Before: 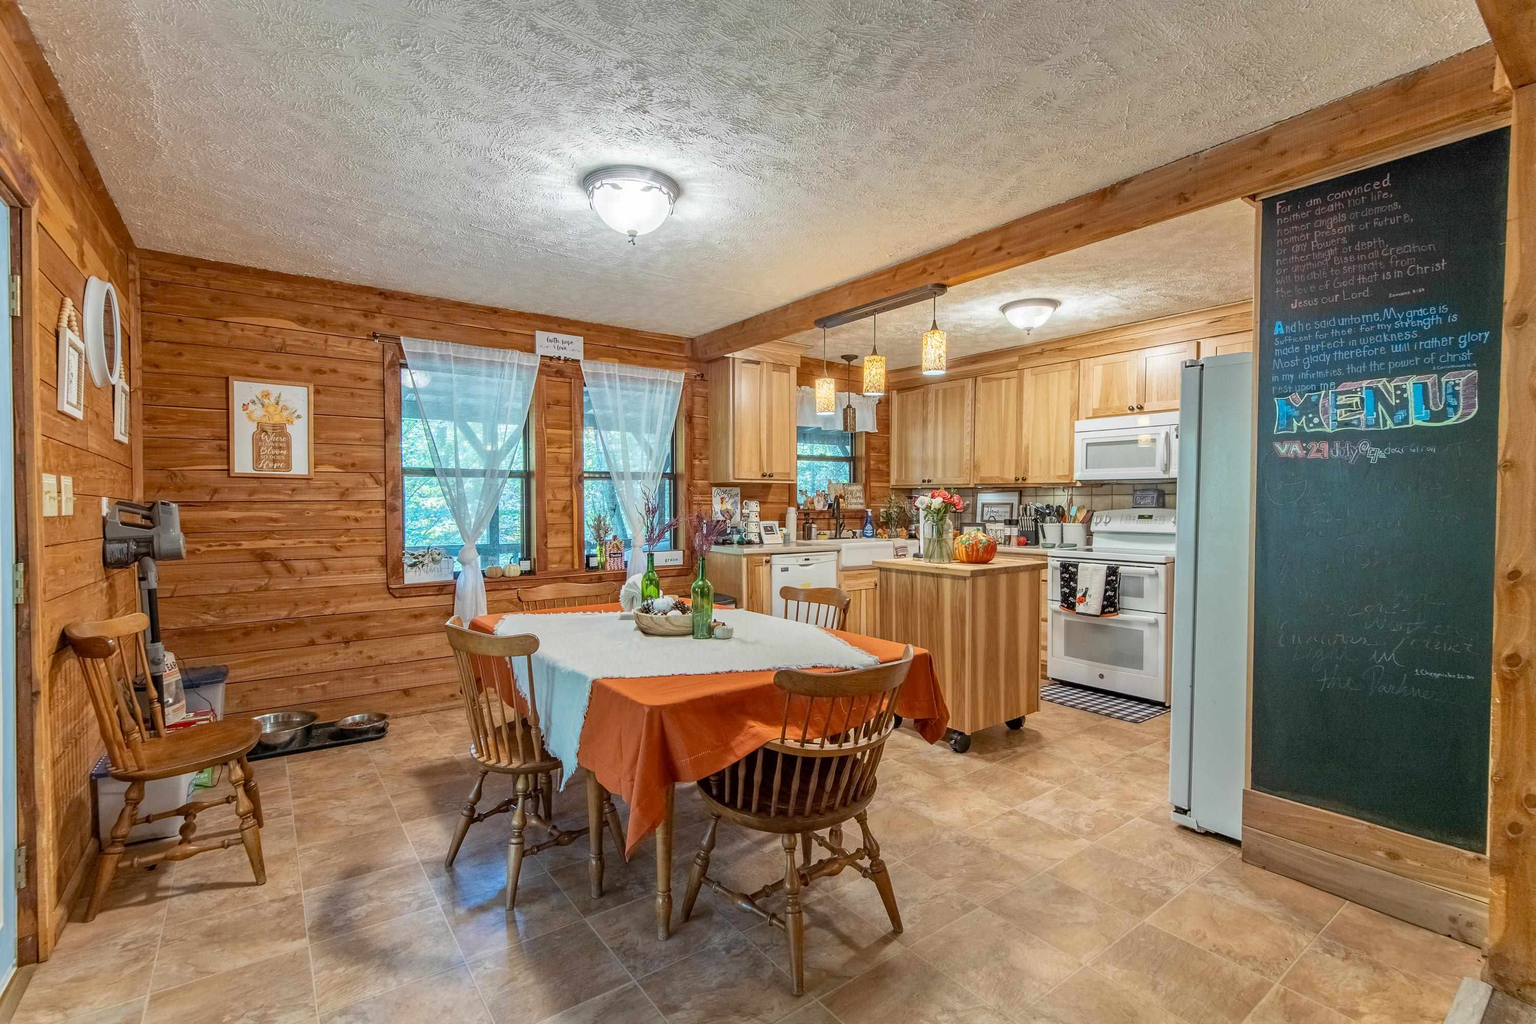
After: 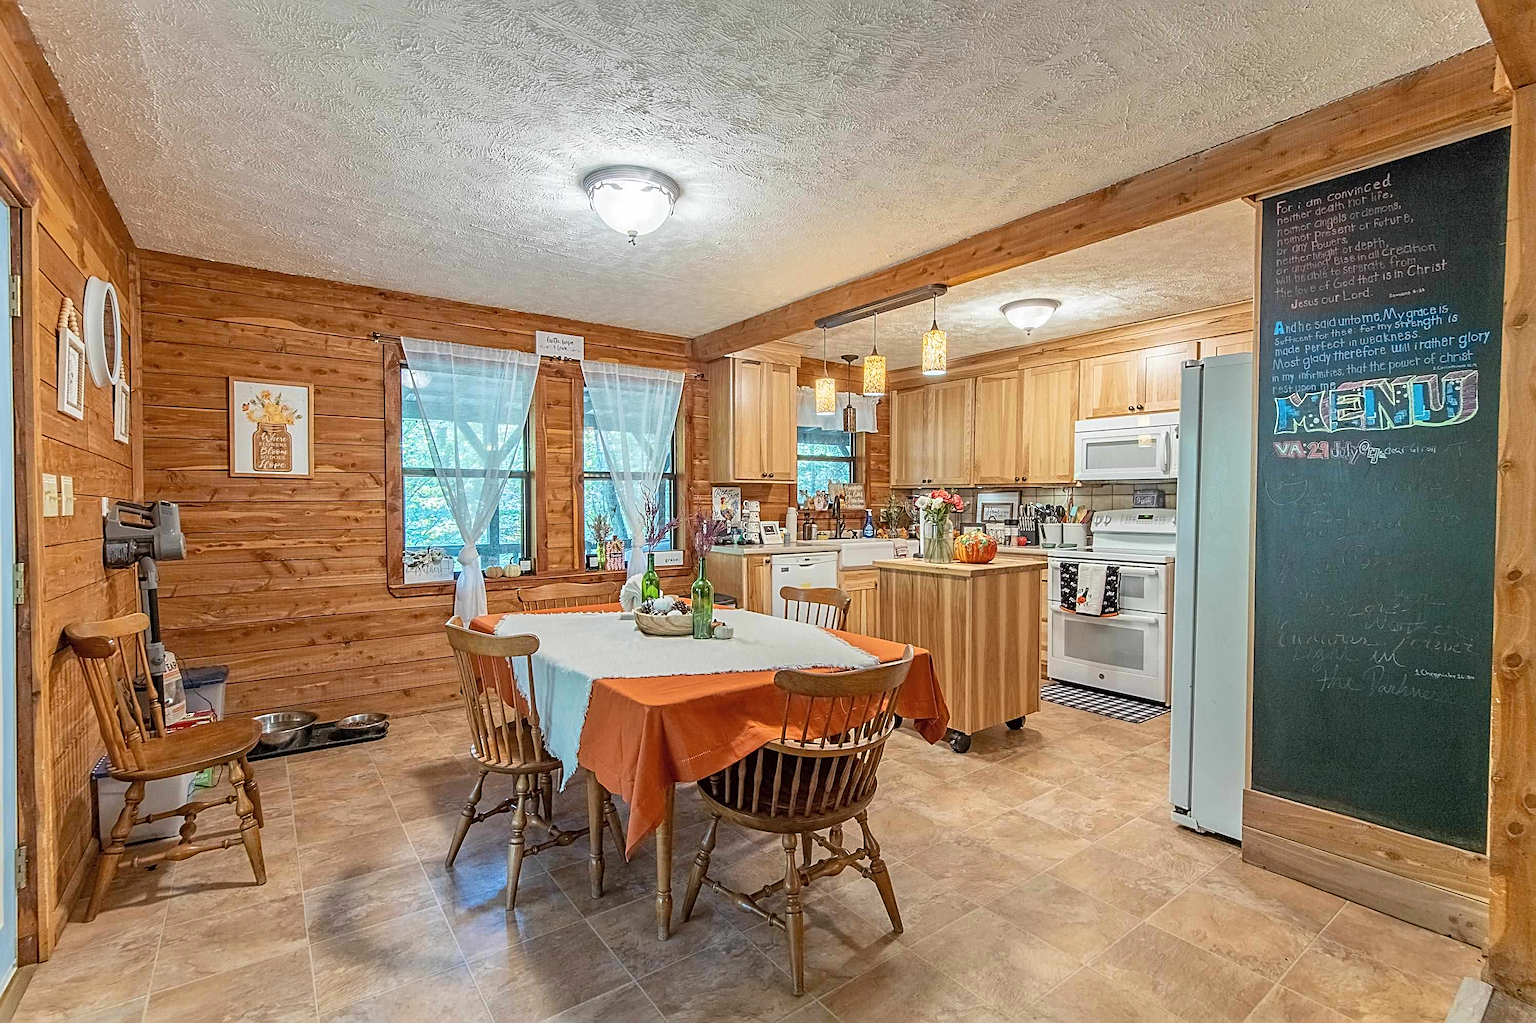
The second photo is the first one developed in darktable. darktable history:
contrast brightness saturation: contrast 0.051, brightness 0.06, saturation 0.006
sharpen: radius 3.027, amount 0.755
